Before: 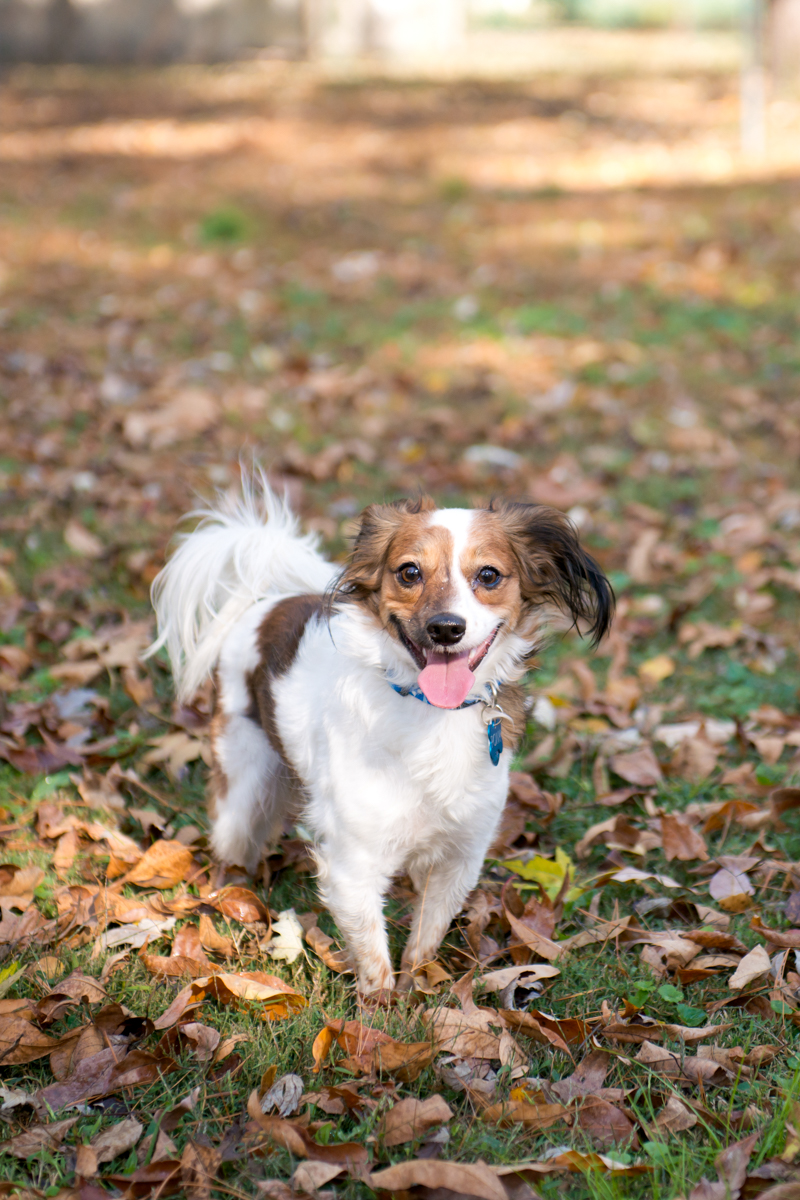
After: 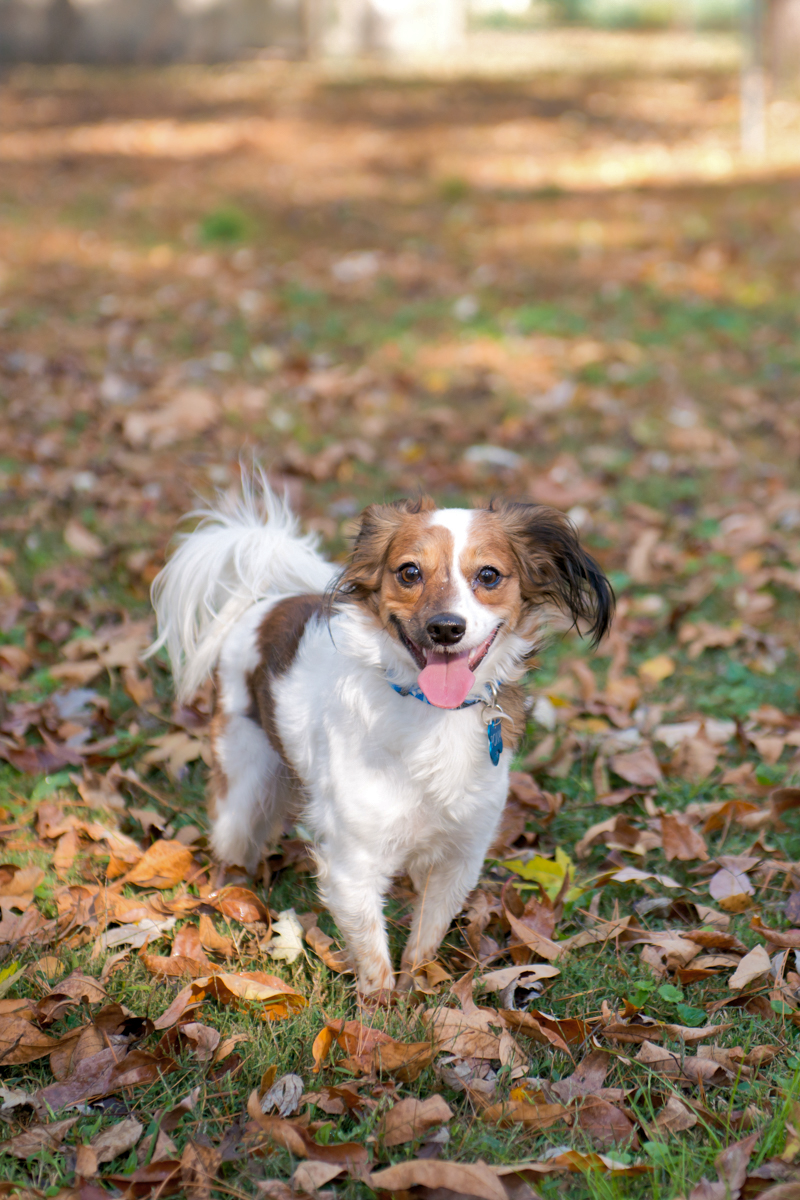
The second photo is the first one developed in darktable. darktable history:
shadows and highlights: shadows 40.13, highlights -60.11
